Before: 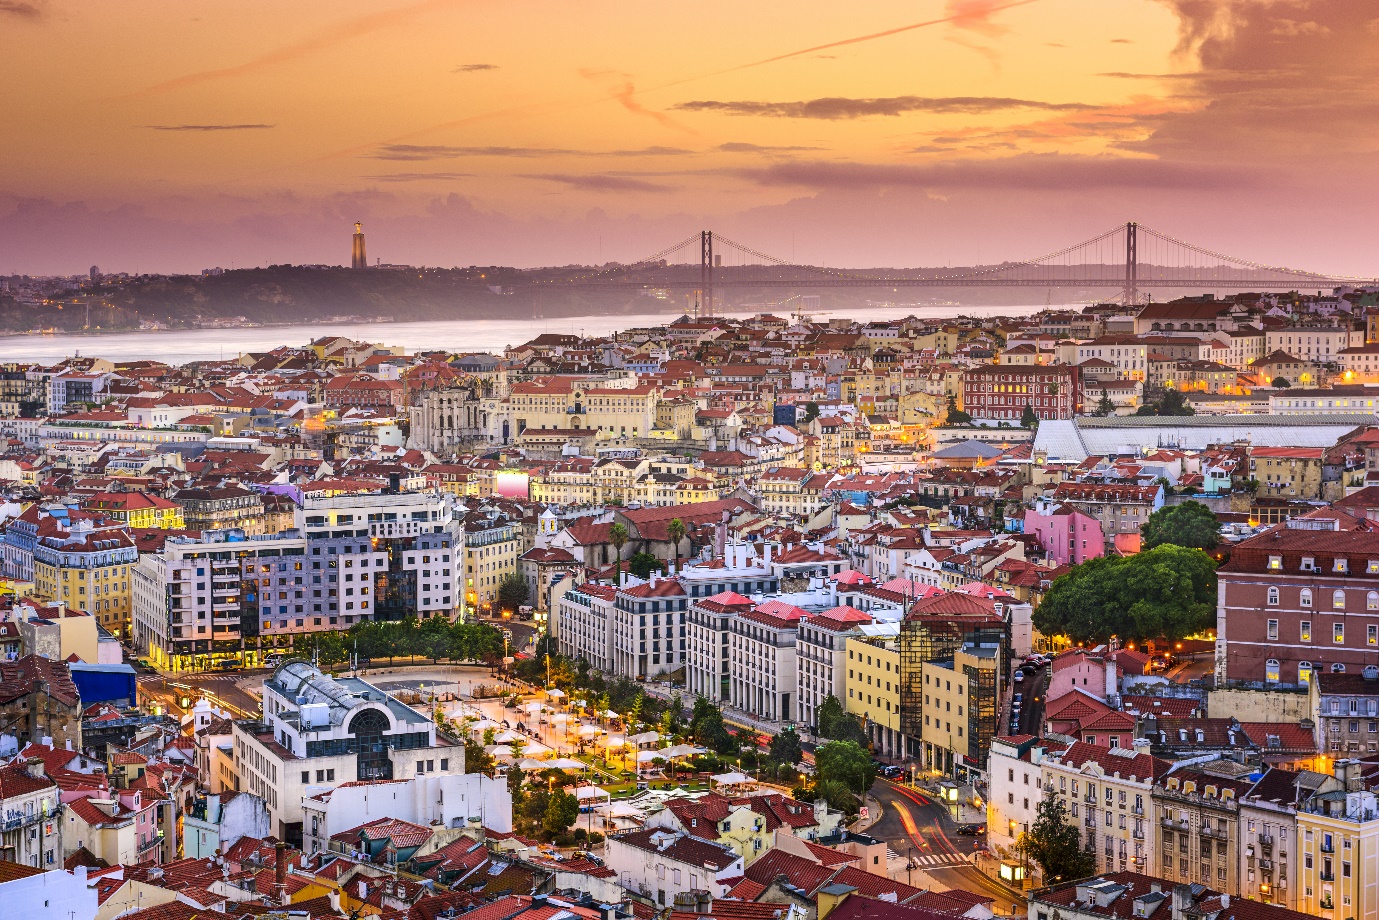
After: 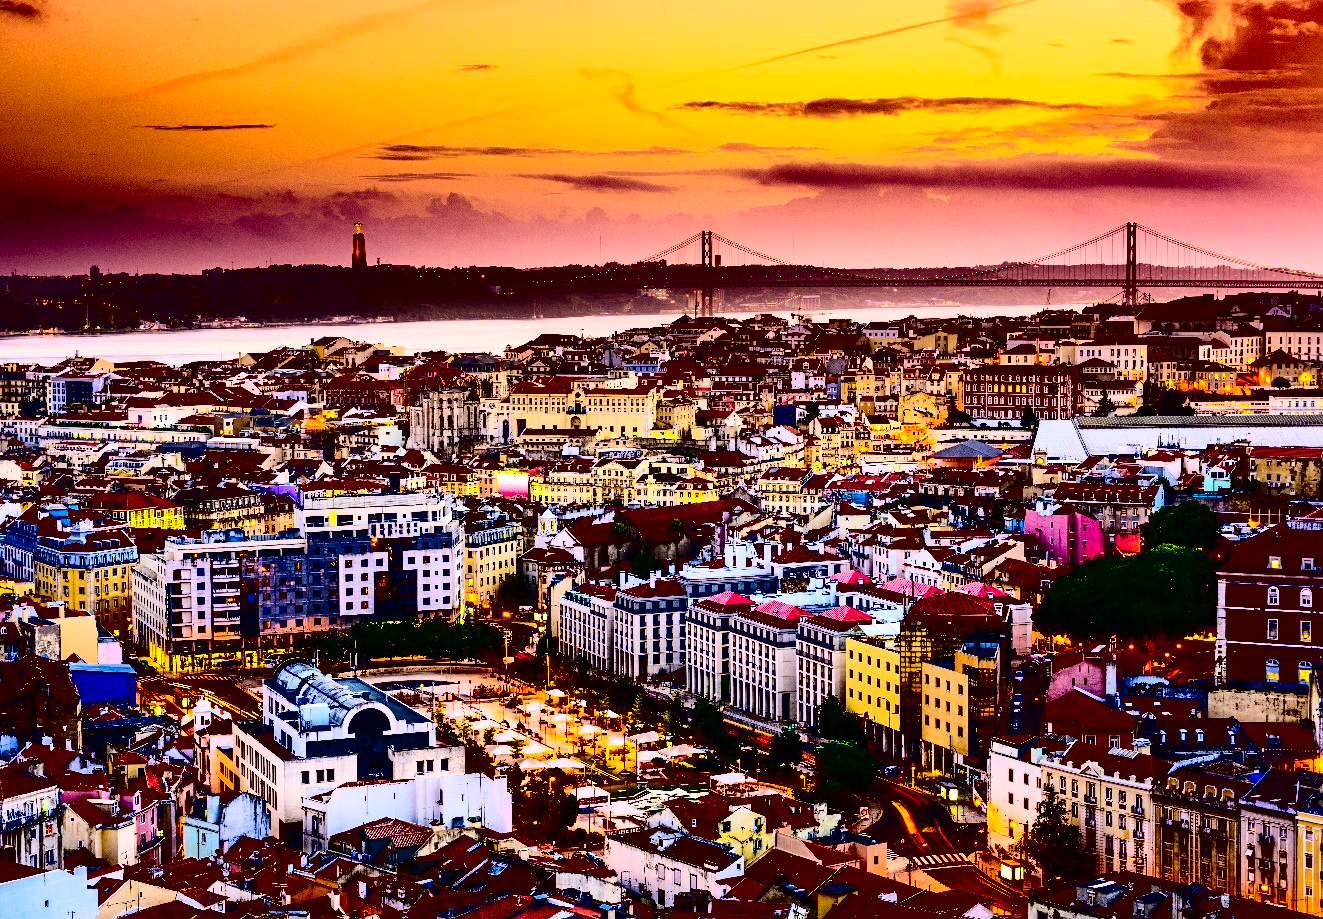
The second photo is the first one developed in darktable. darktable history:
crop: right 4.04%, bottom 0.034%
contrast brightness saturation: contrast 0.766, brightness -0.996, saturation 1
